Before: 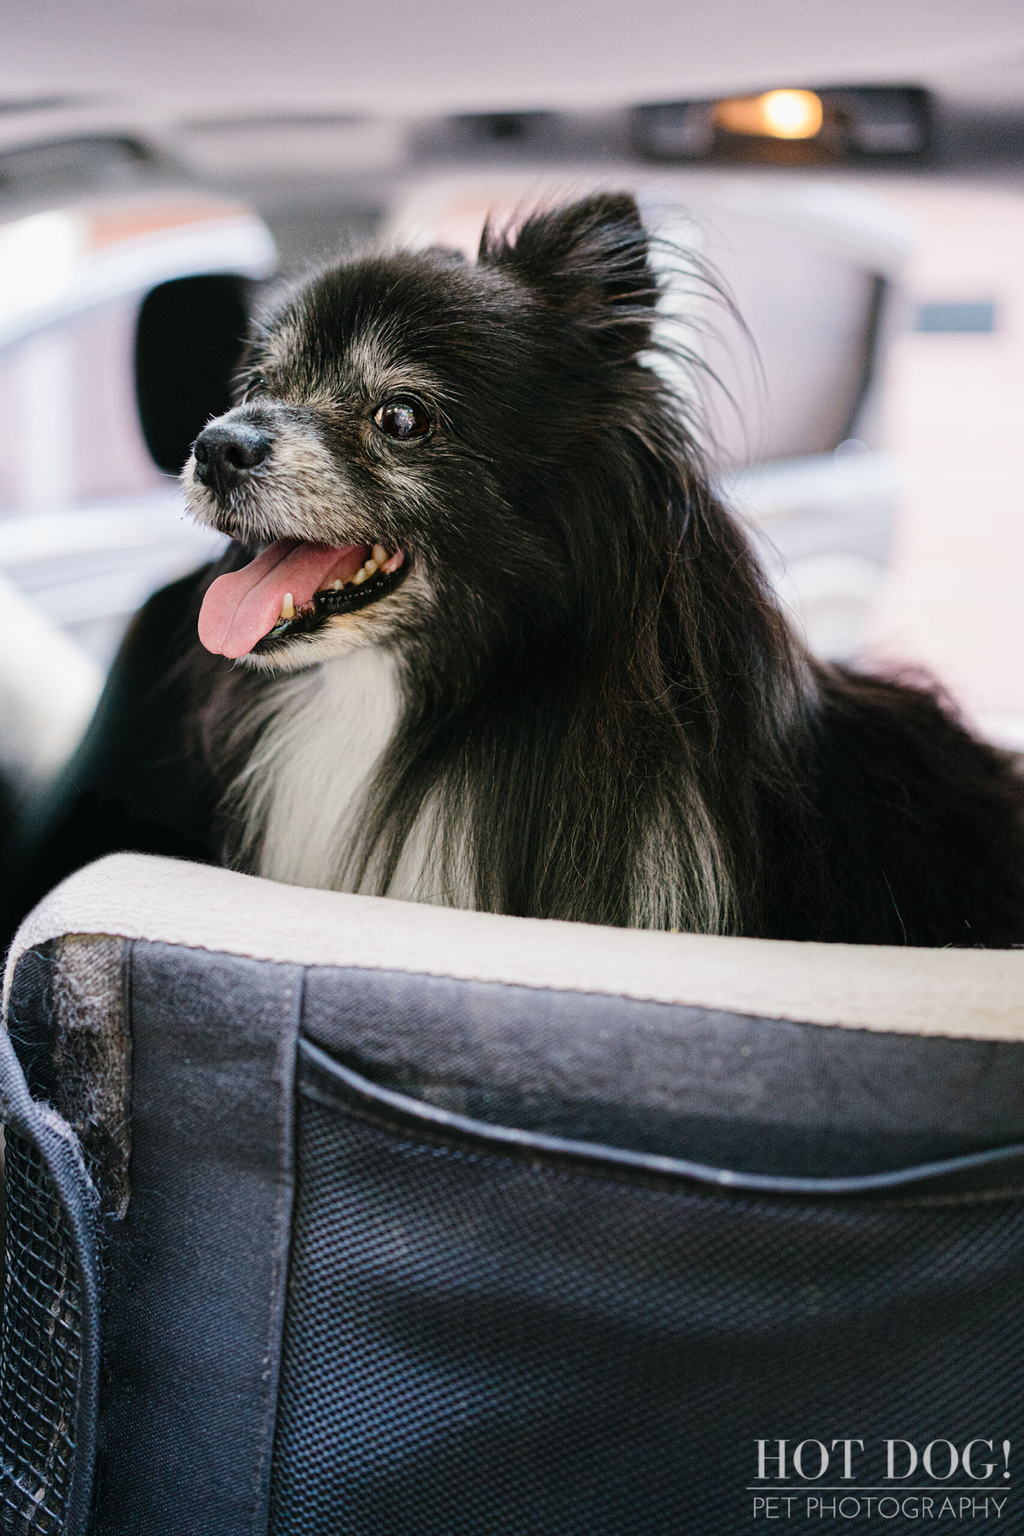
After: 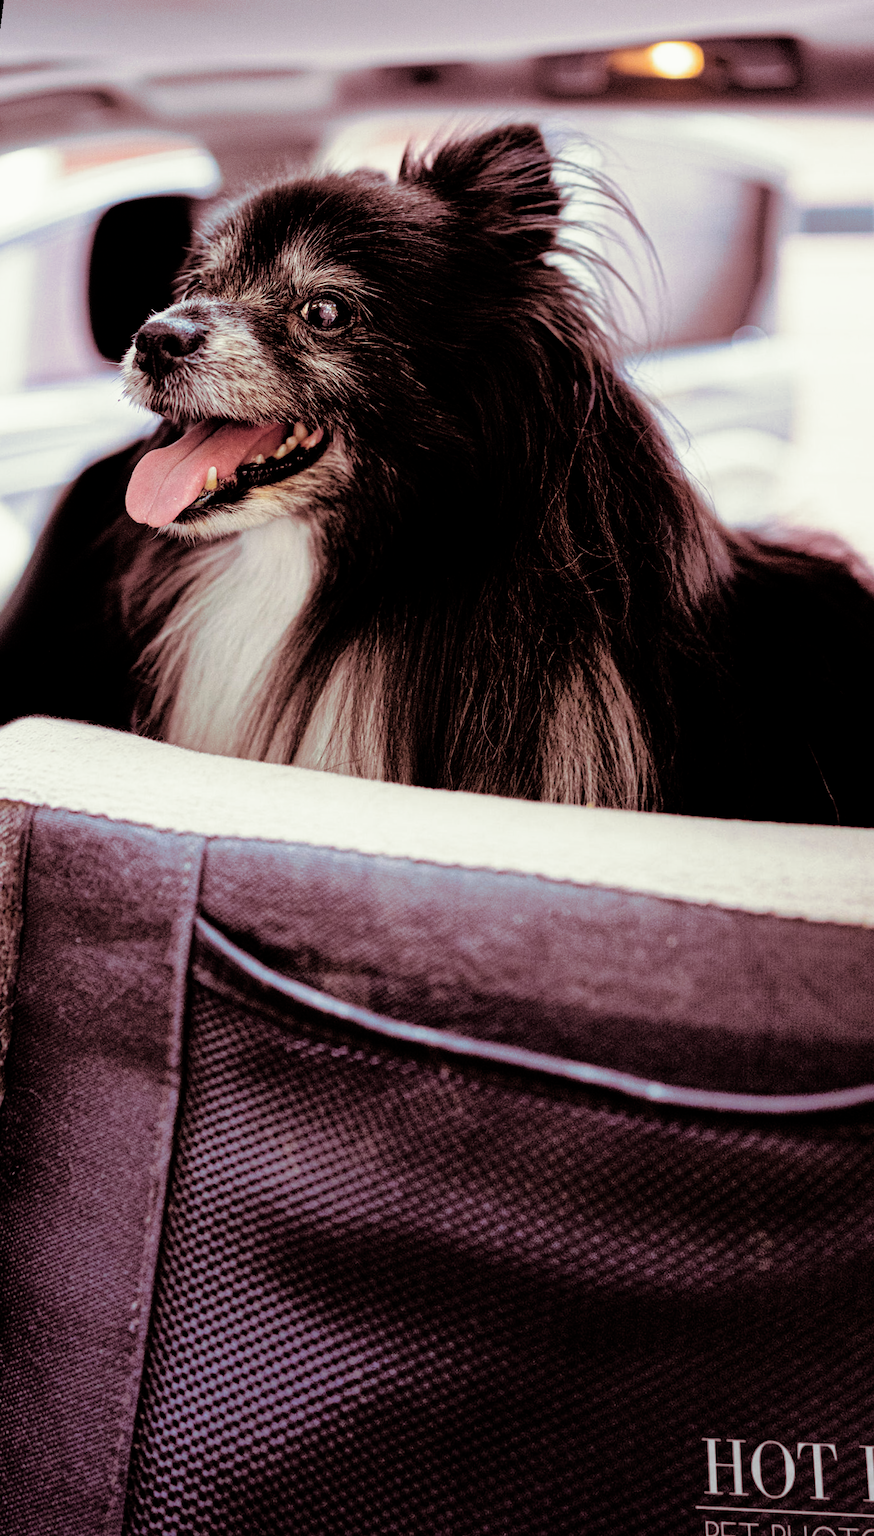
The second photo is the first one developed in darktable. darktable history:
rotate and perspective: rotation 0.72°, lens shift (vertical) -0.352, lens shift (horizontal) -0.051, crop left 0.152, crop right 0.859, crop top 0.019, crop bottom 0.964
split-toning: compress 20%
shadows and highlights: on, module defaults
filmic rgb: black relative exposure -8.7 EV, white relative exposure 2.7 EV, threshold 3 EV, target black luminance 0%, hardness 6.25, latitude 75%, contrast 1.325, highlights saturation mix -5%, preserve chrominance no, color science v5 (2021), iterations of high-quality reconstruction 0, enable highlight reconstruction true
